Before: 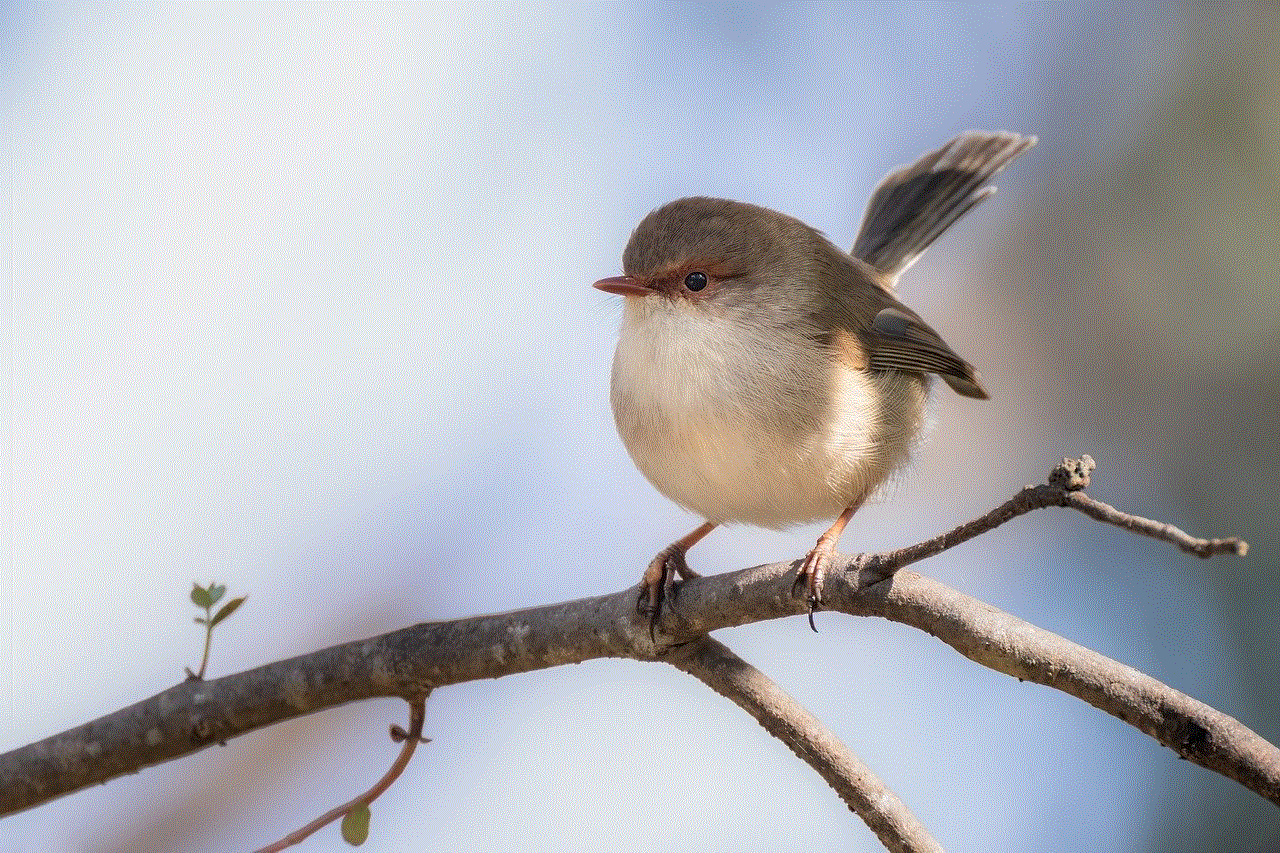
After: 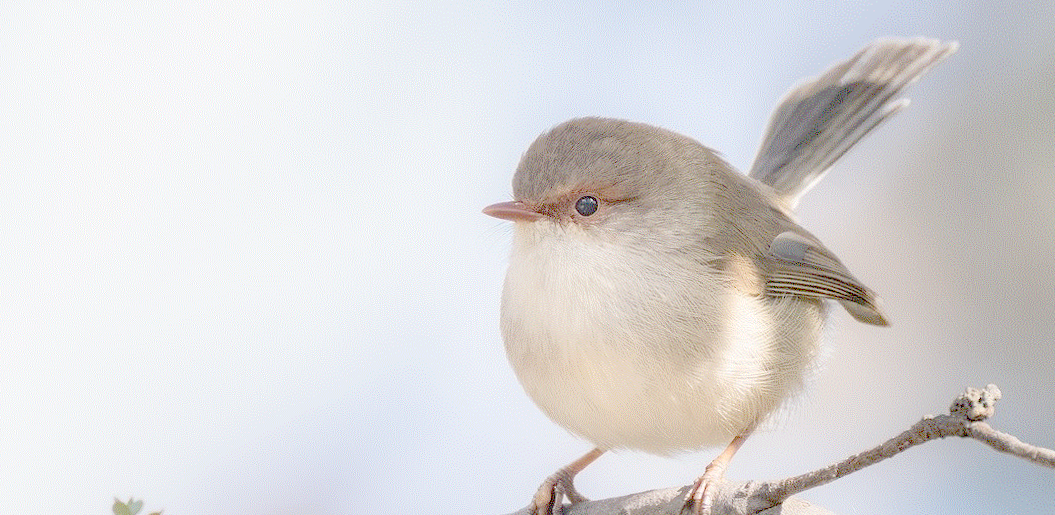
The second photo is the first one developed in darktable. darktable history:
rotate and perspective: rotation 0.062°, lens shift (vertical) 0.115, lens shift (horizontal) -0.133, crop left 0.047, crop right 0.94, crop top 0.061, crop bottom 0.94
crop: left 3.015%, top 8.969%, right 9.647%, bottom 26.457%
